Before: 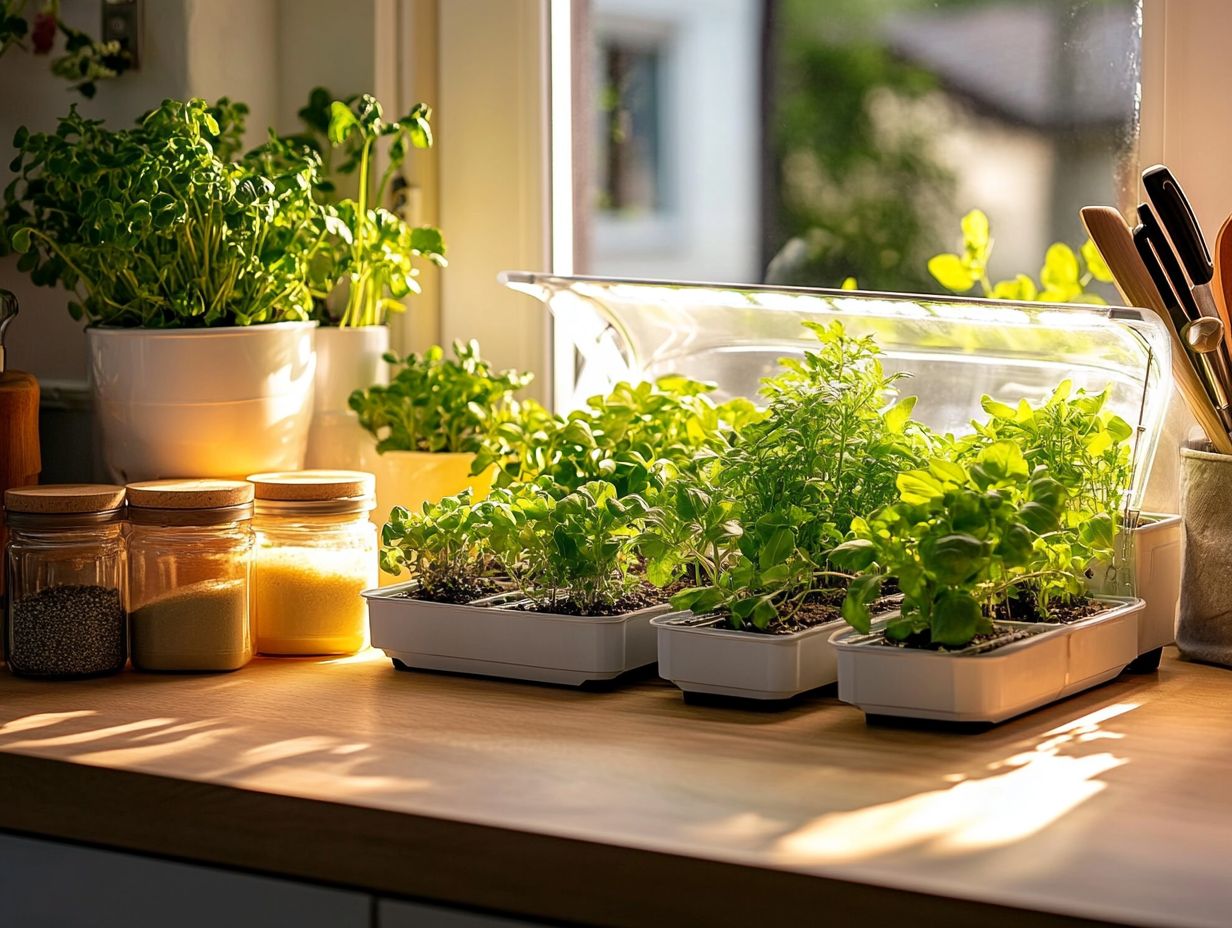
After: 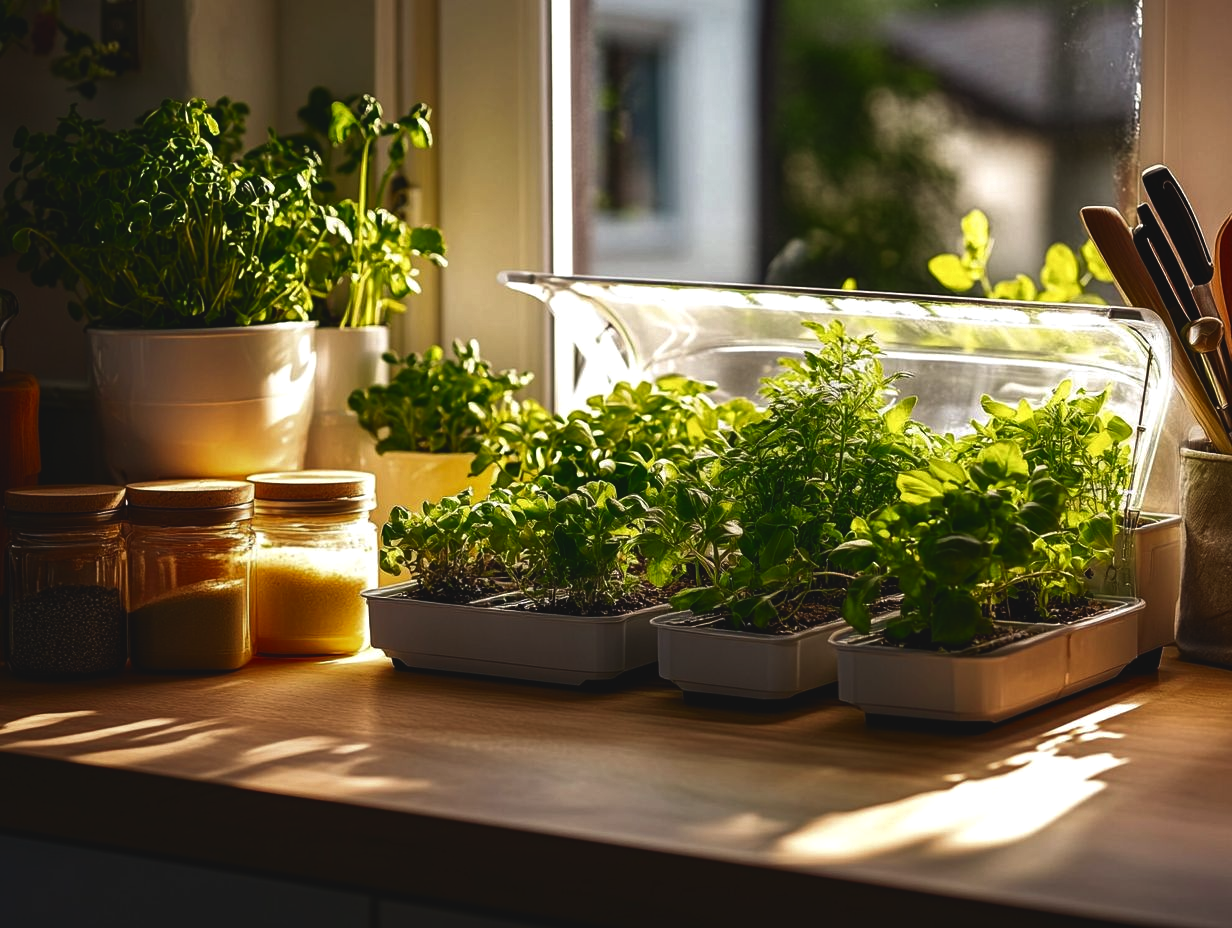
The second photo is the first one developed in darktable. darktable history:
exposure: black level correction -0.041, exposure 0.064 EV, compensate highlight preservation false
contrast brightness saturation: brightness -0.52
